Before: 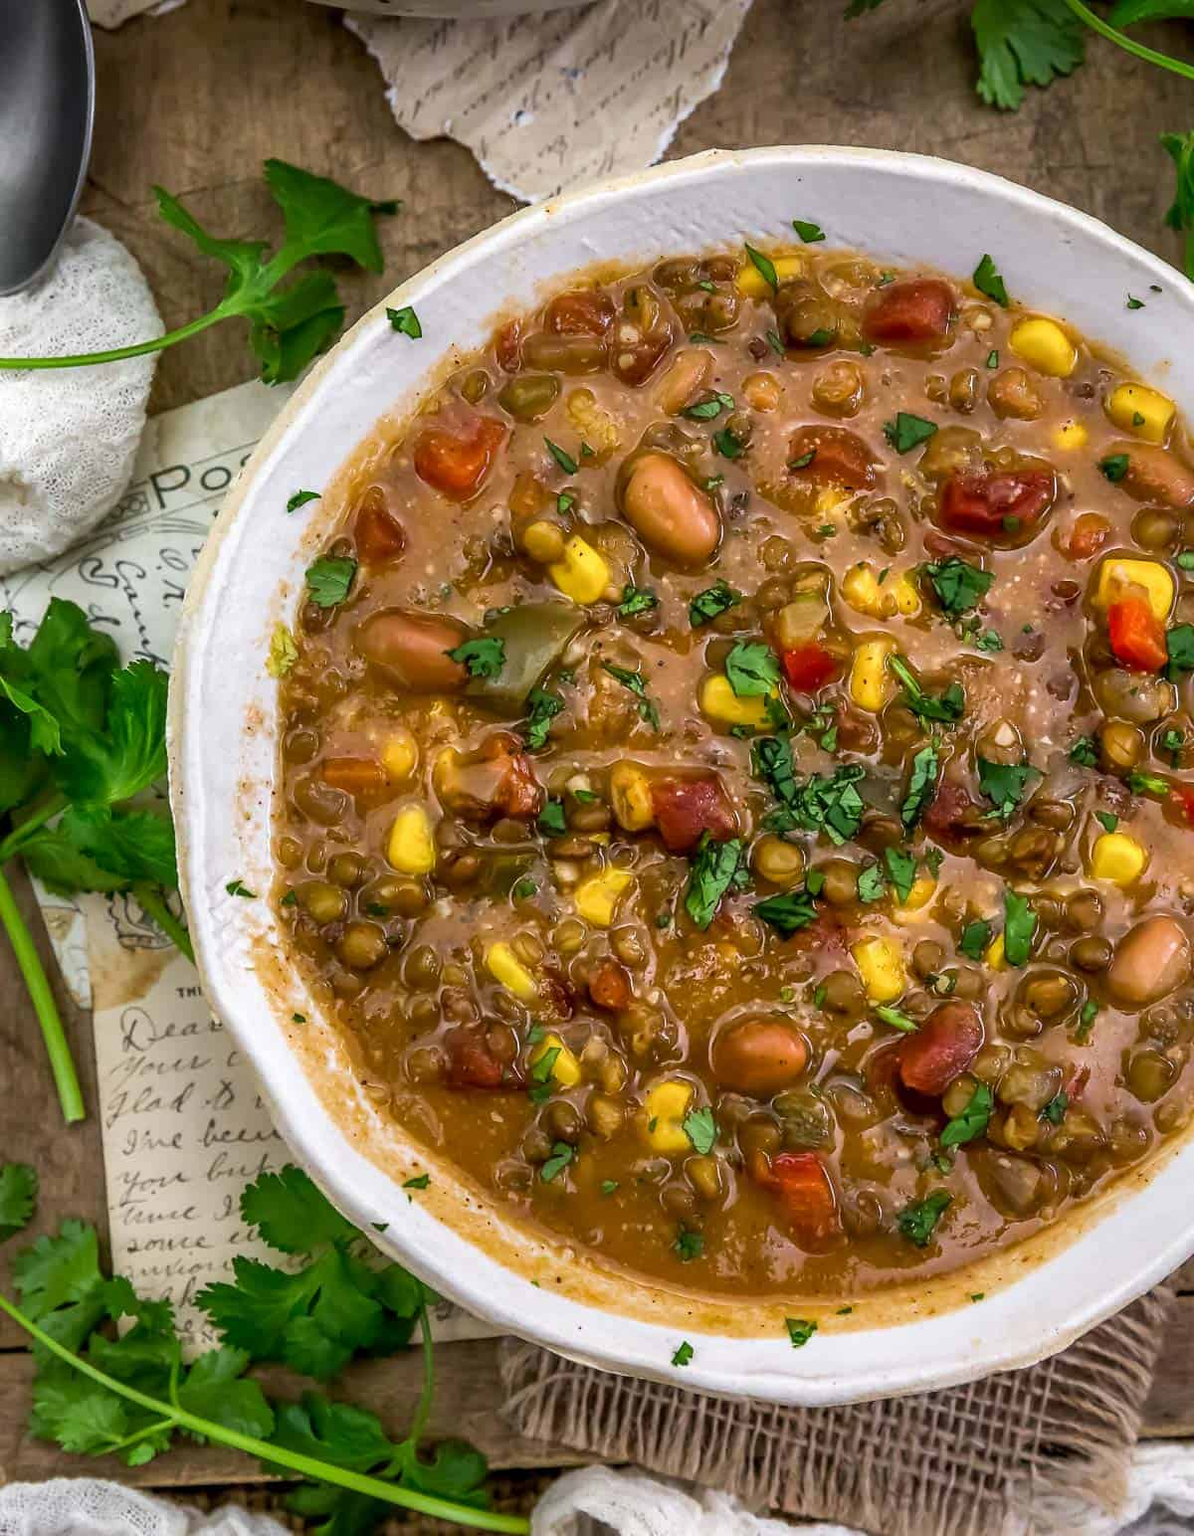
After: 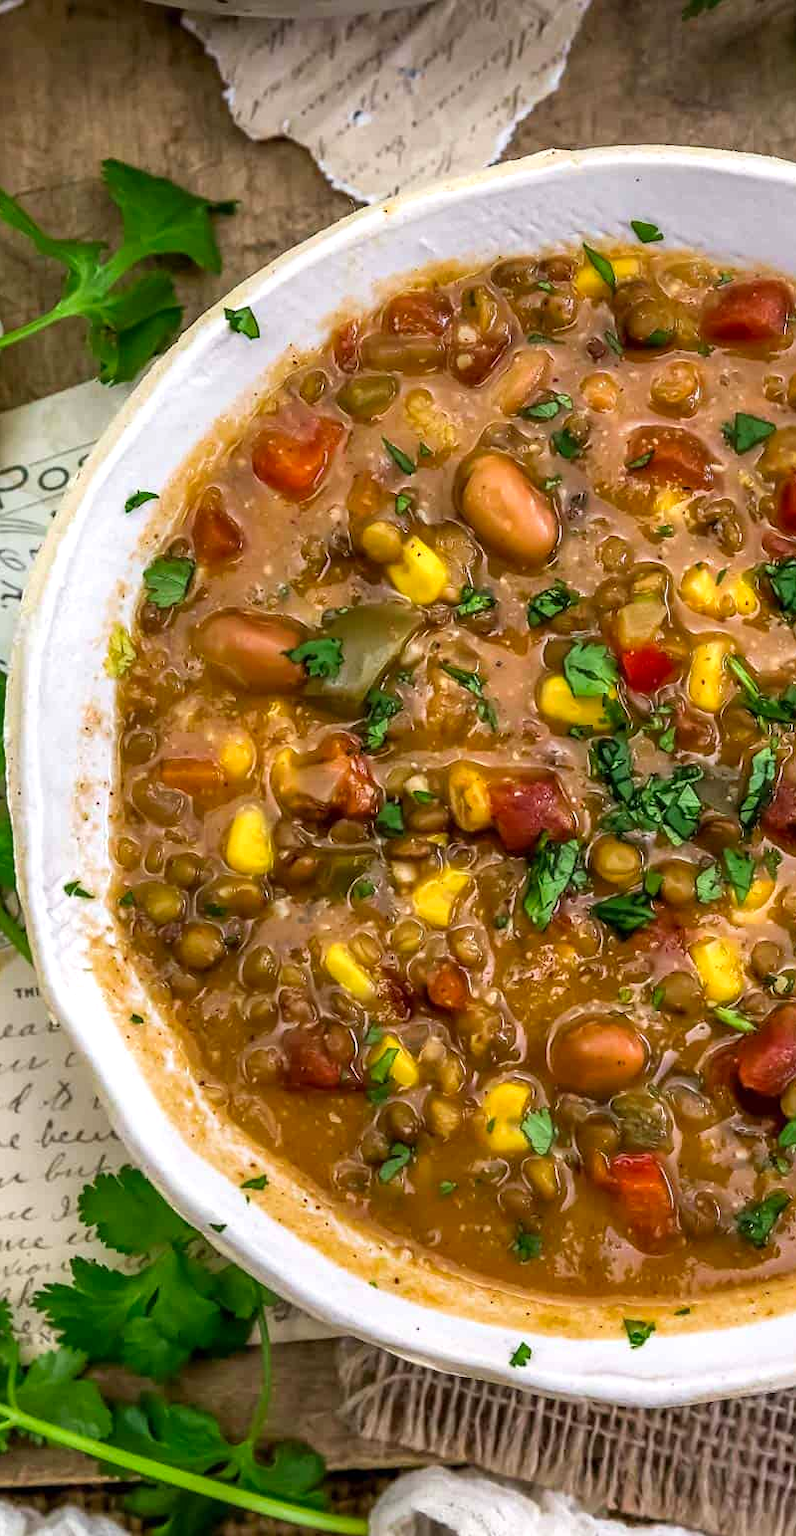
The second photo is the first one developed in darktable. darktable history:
contrast brightness saturation: contrast 0.045, saturation 0.074
exposure: exposure 0.201 EV, compensate exposure bias true, compensate highlight preservation false
crop and rotate: left 13.622%, right 19.688%
